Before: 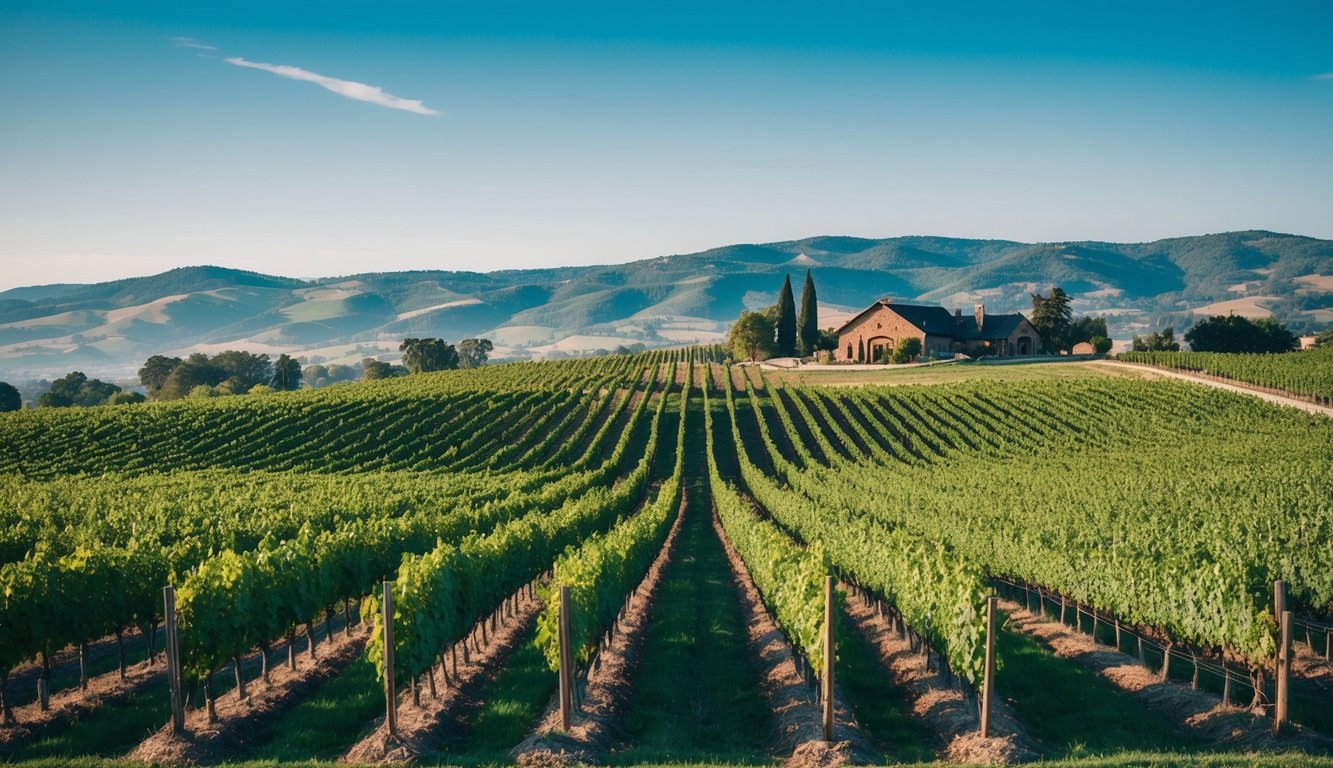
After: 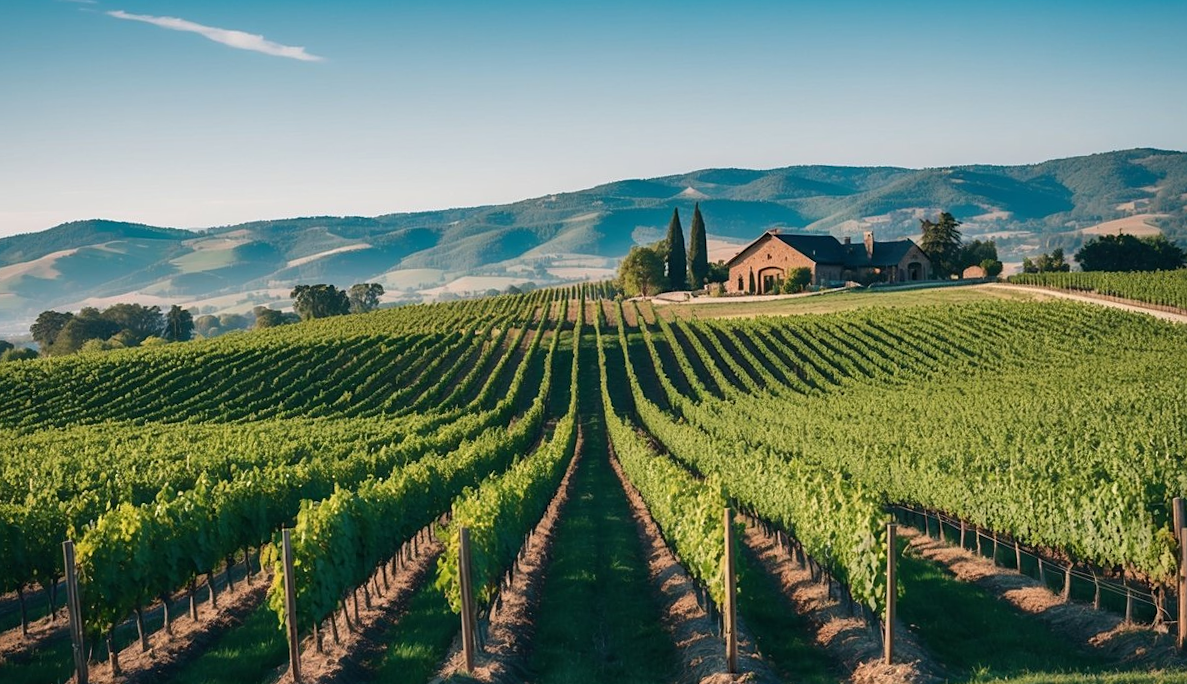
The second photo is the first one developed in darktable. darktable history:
sharpen: amount 0.2
crop and rotate: angle 1.96°, left 5.673%, top 5.673%
